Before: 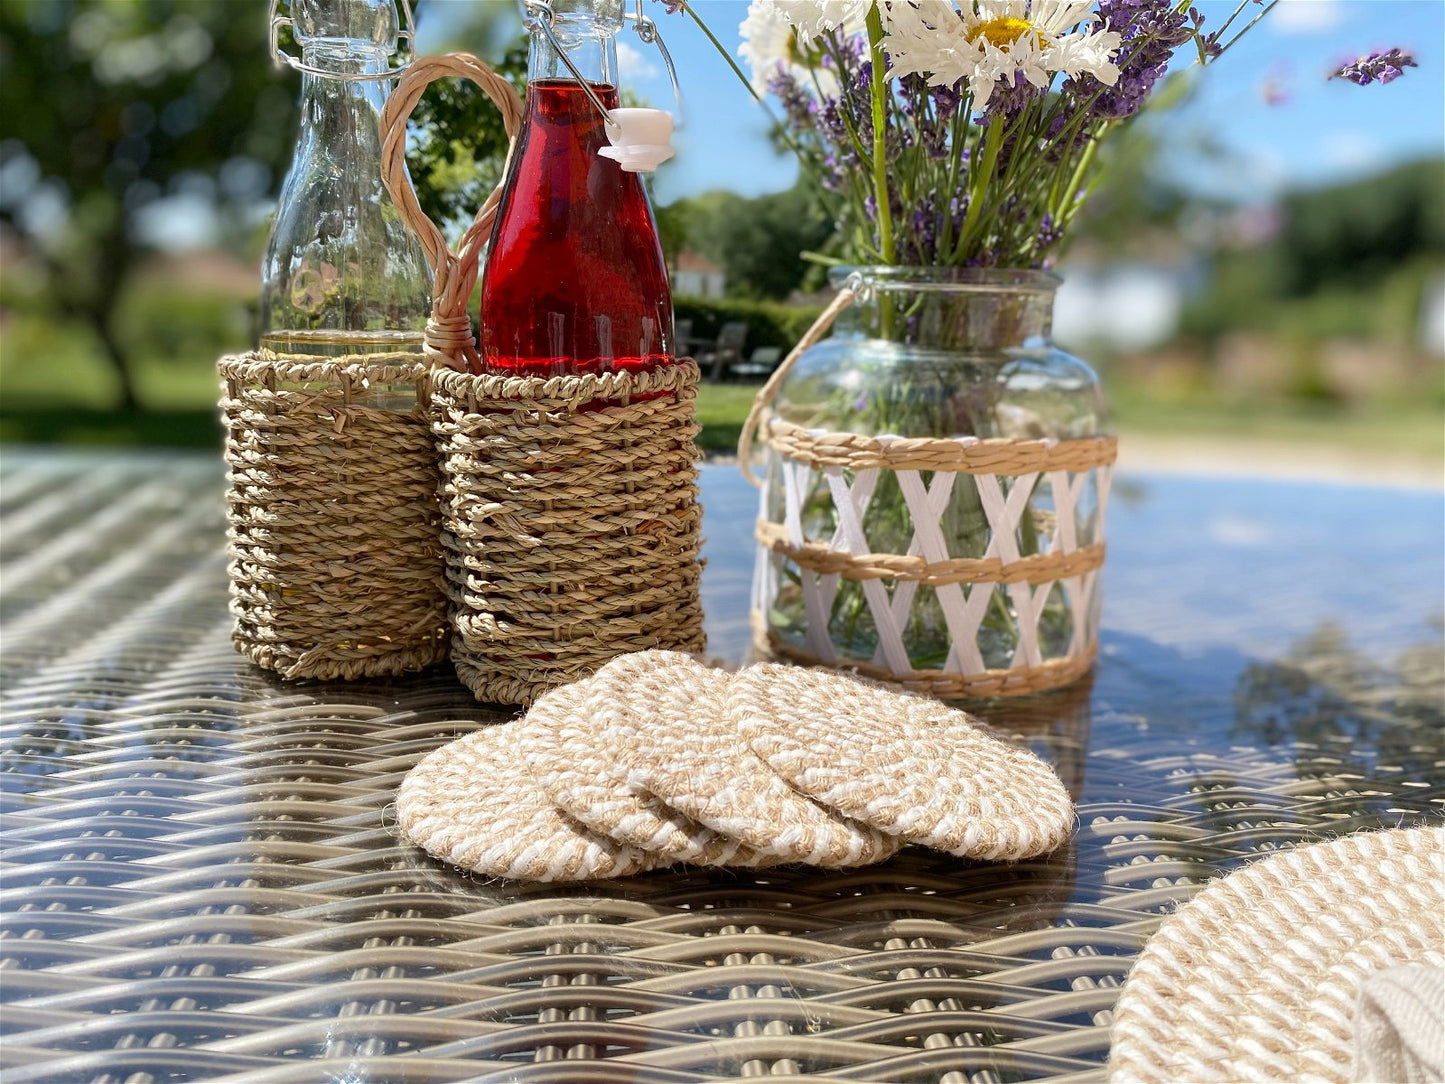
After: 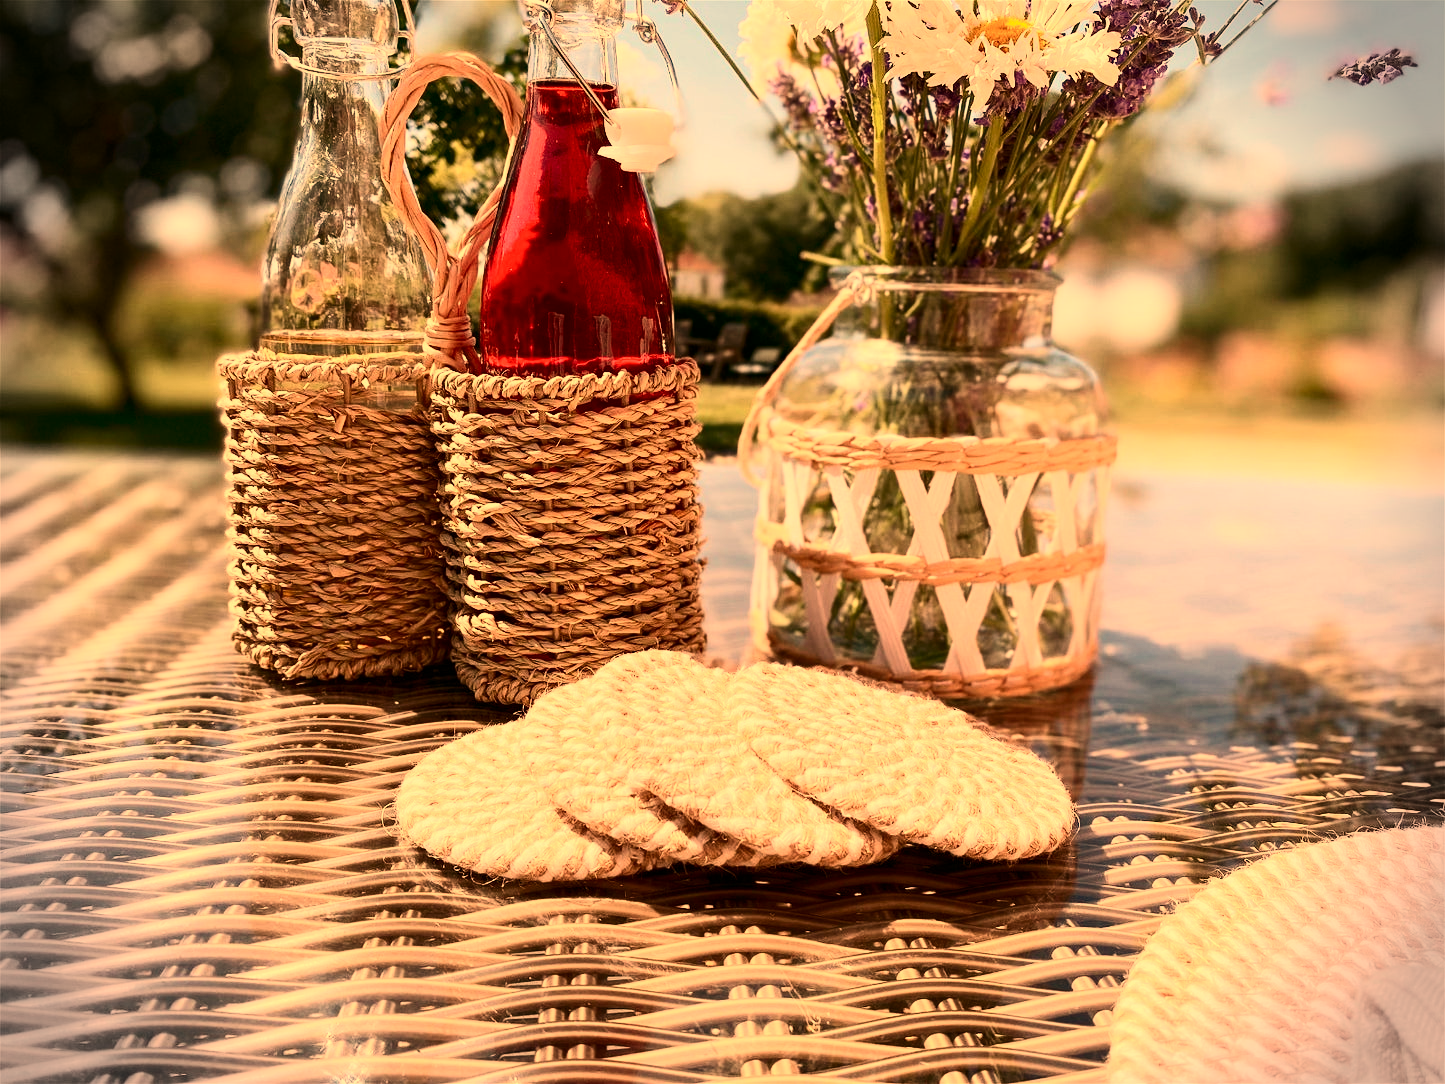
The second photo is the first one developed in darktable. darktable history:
vignetting: fall-off start 88.03%, fall-off radius 24.9%
white balance: red 1.467, blue 0.684
contrast brightness saturation: contrast 0.28
levels: mode automatic, black 0.023%, white 99.97%, levels [0.062, 0.494, 0.925]
